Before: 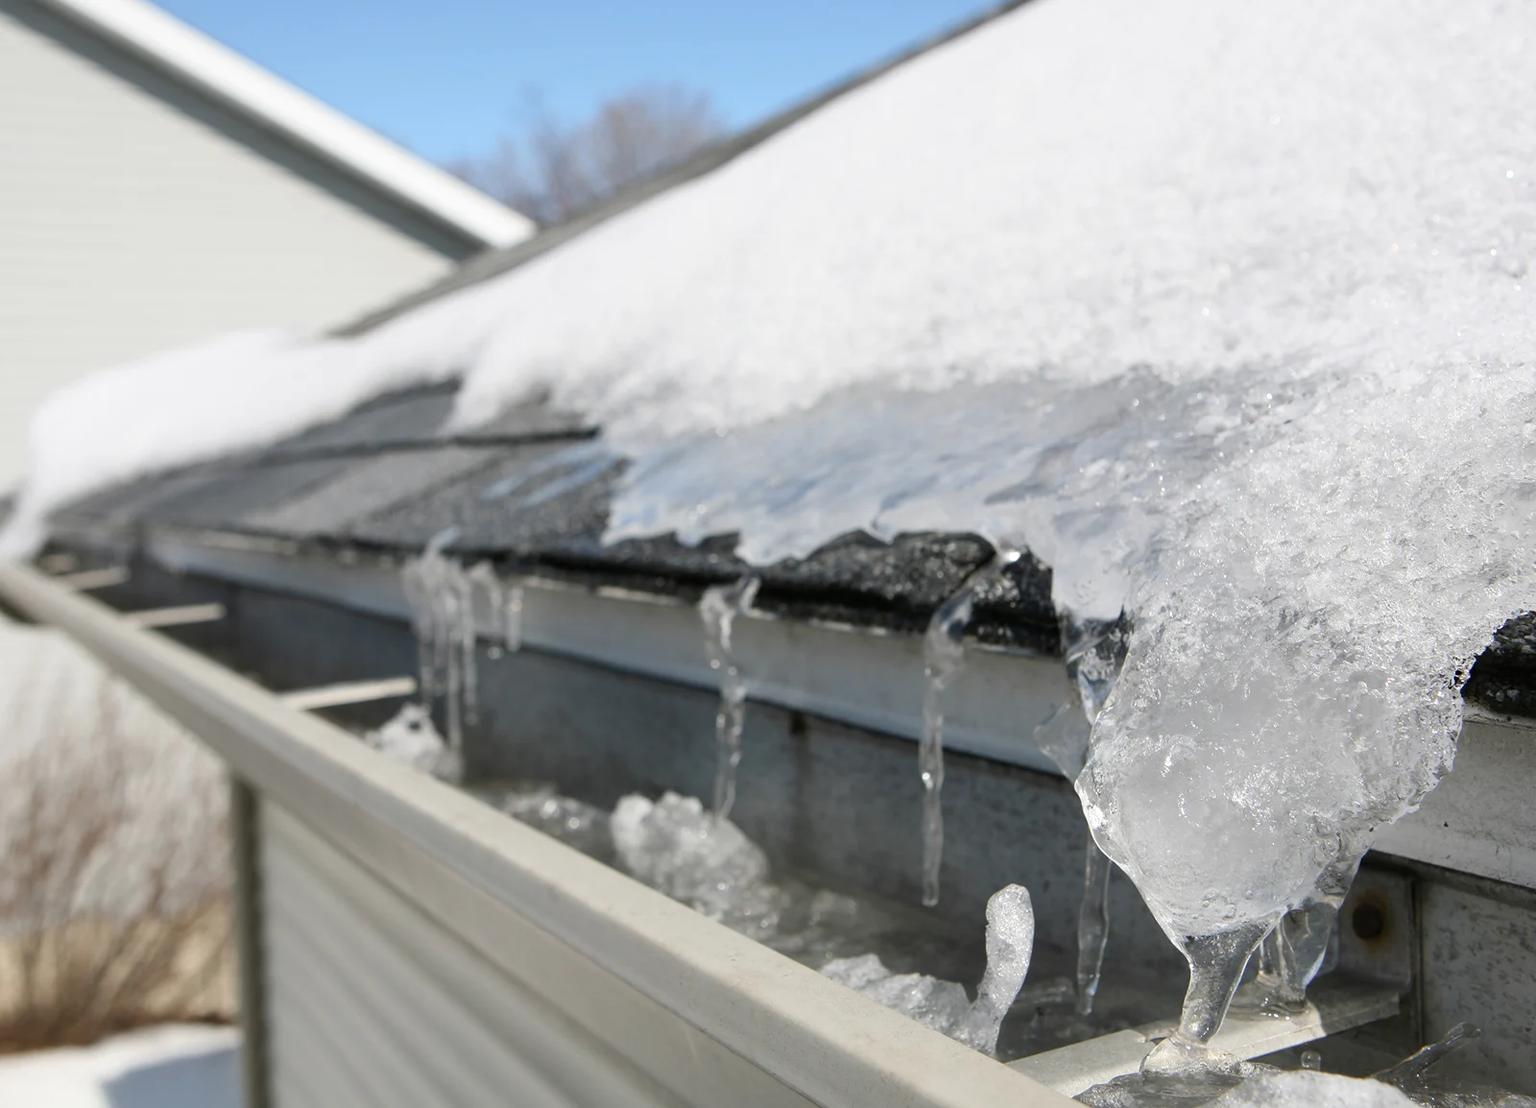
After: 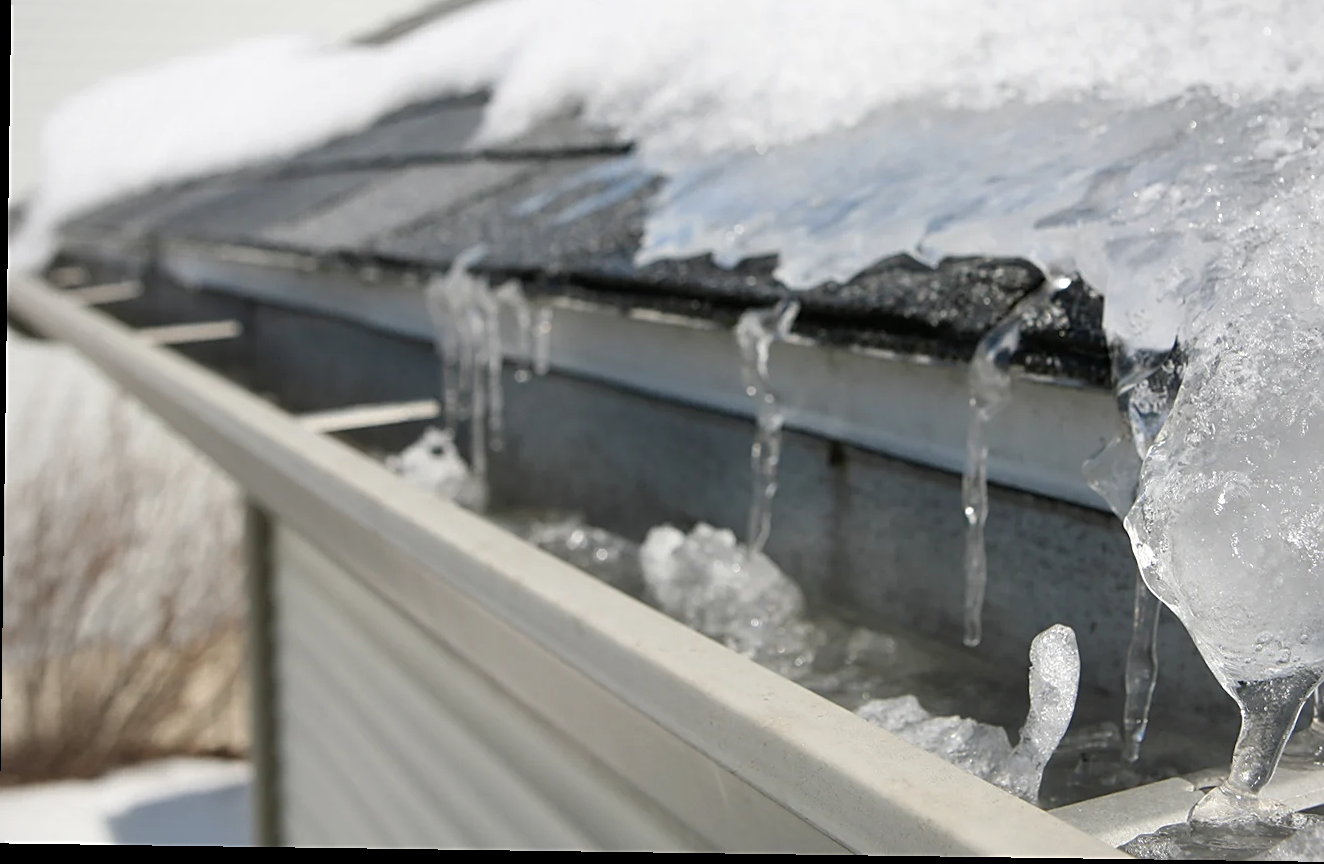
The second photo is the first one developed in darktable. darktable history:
crop: top 26.531%, right 17.959%
rotate and perspective: rotation 0.8°, automatic cropping off
color balance: on, module defaults
vignetting: brightness -0.167
levels: levels [0, 0.492, 0.984]
sharpen: on, module defaults
